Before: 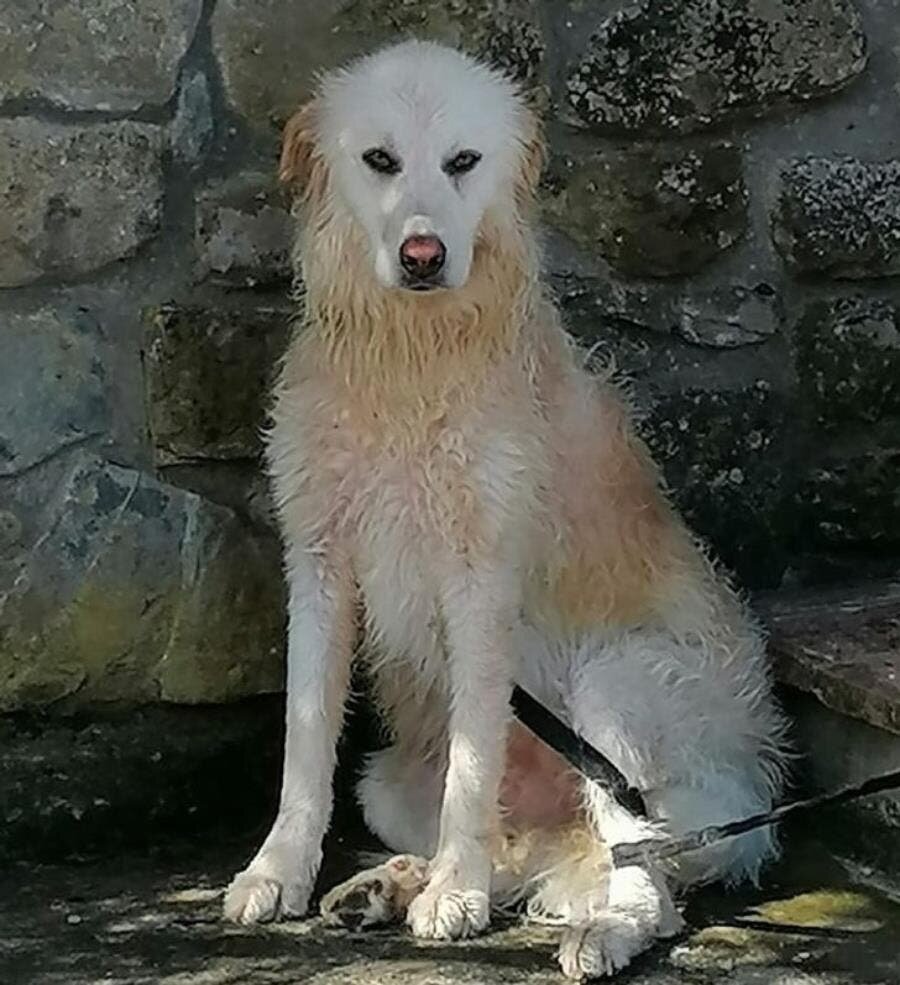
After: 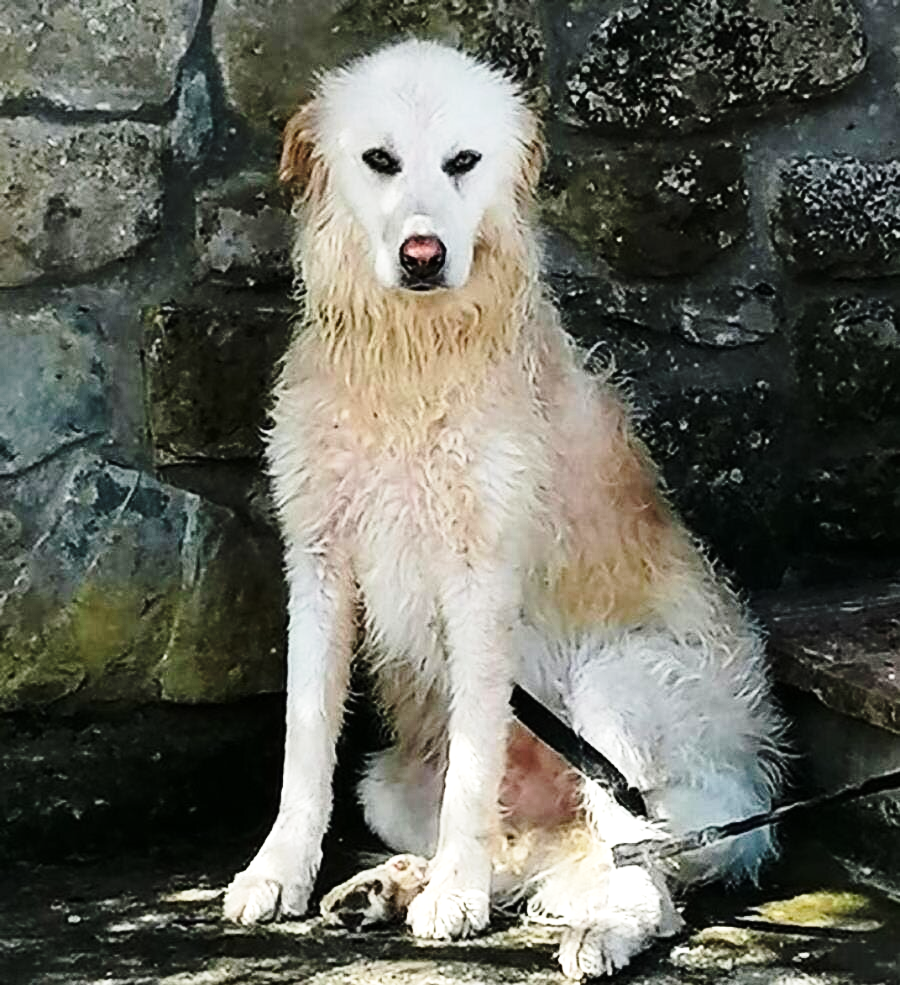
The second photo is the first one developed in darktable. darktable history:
tone equalizer: -8 EV -0.75 EV, -7 EV -0.7 EV, -6 EV -0.6 EV, -5 EV -0.4 EV, -3 EV 0.4 EV, -2 EV 0.6 EV, -1 EV 0.7 EV, +0 EV 0.75 EV, edges refinement/feathering 500, mask exposure compensation -1.57 EV, preserve details no
base curve: curves: ch0 [(0, 0) (0.028, 0.03) (0.121, 0.232) (0.46, 0.748) (0.859, 0.968) (1, 1)], preserve colors none
